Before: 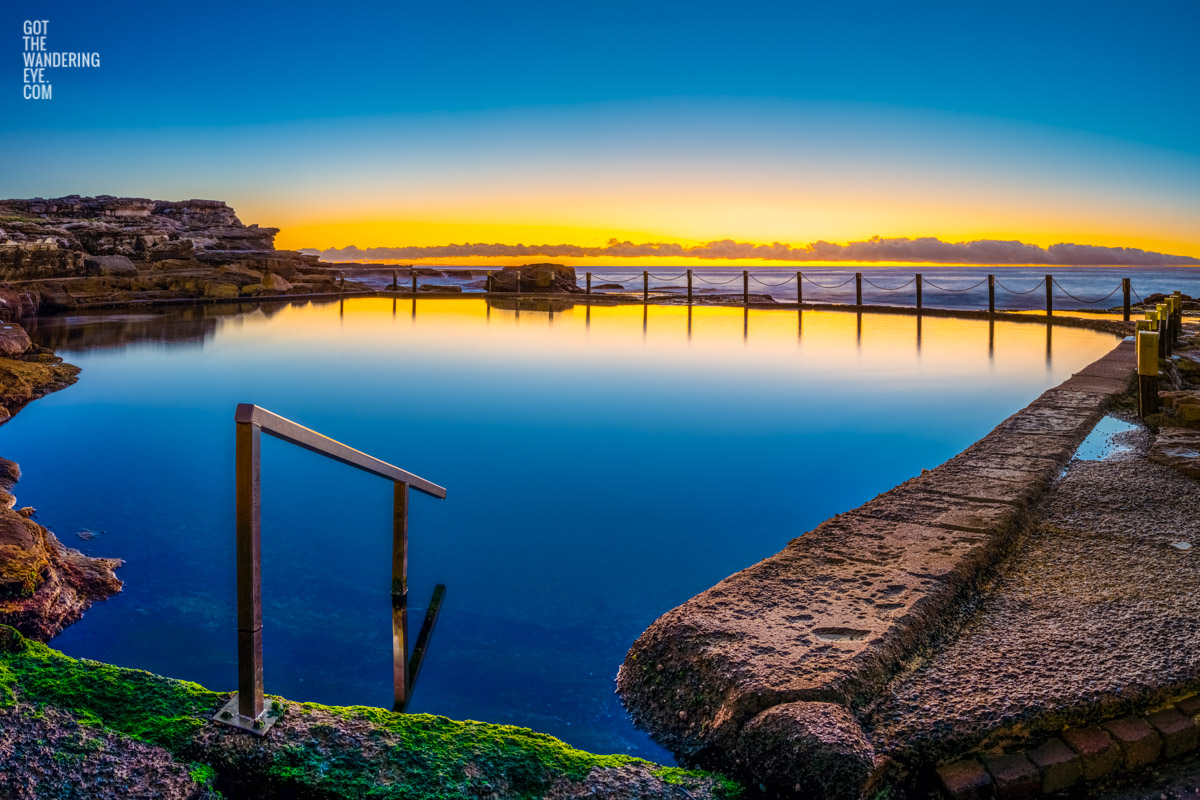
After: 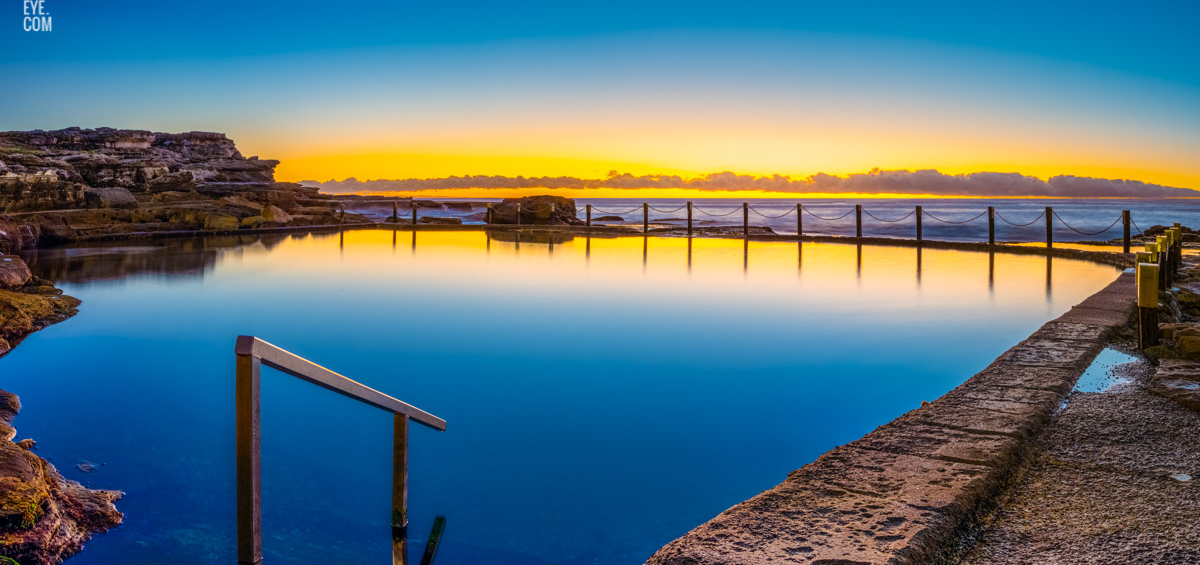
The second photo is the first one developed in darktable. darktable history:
crop and rotate: top 8.524%, bottom 20.788%
